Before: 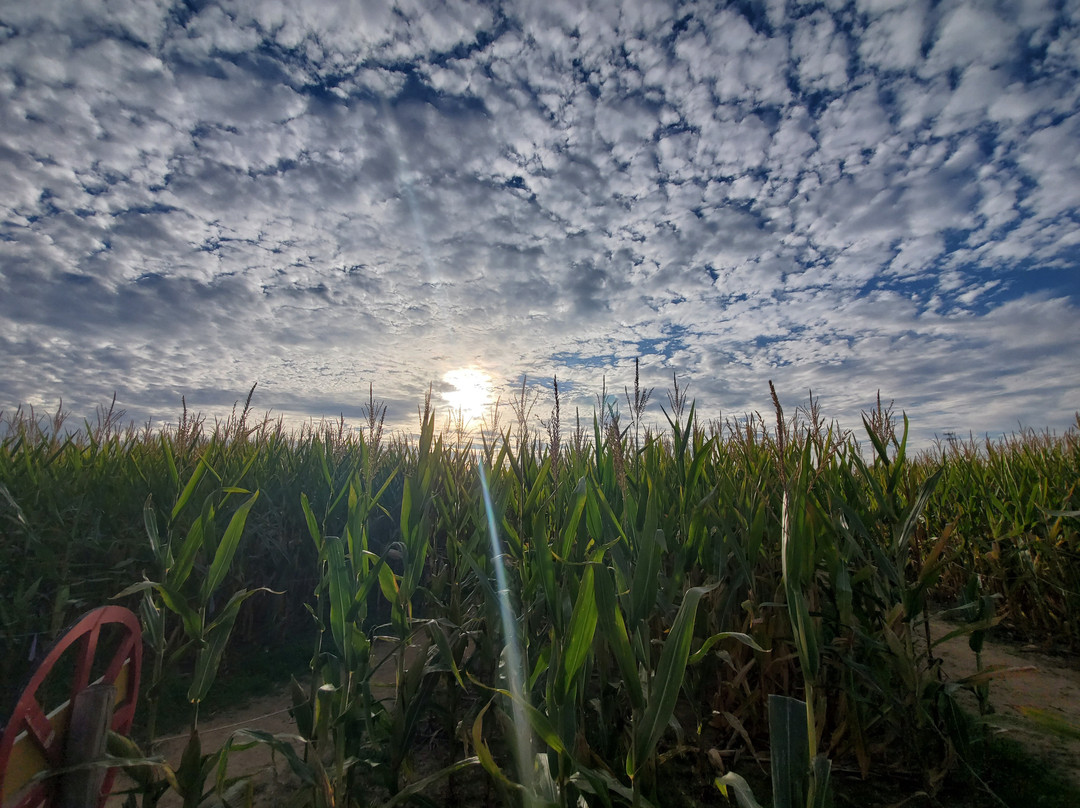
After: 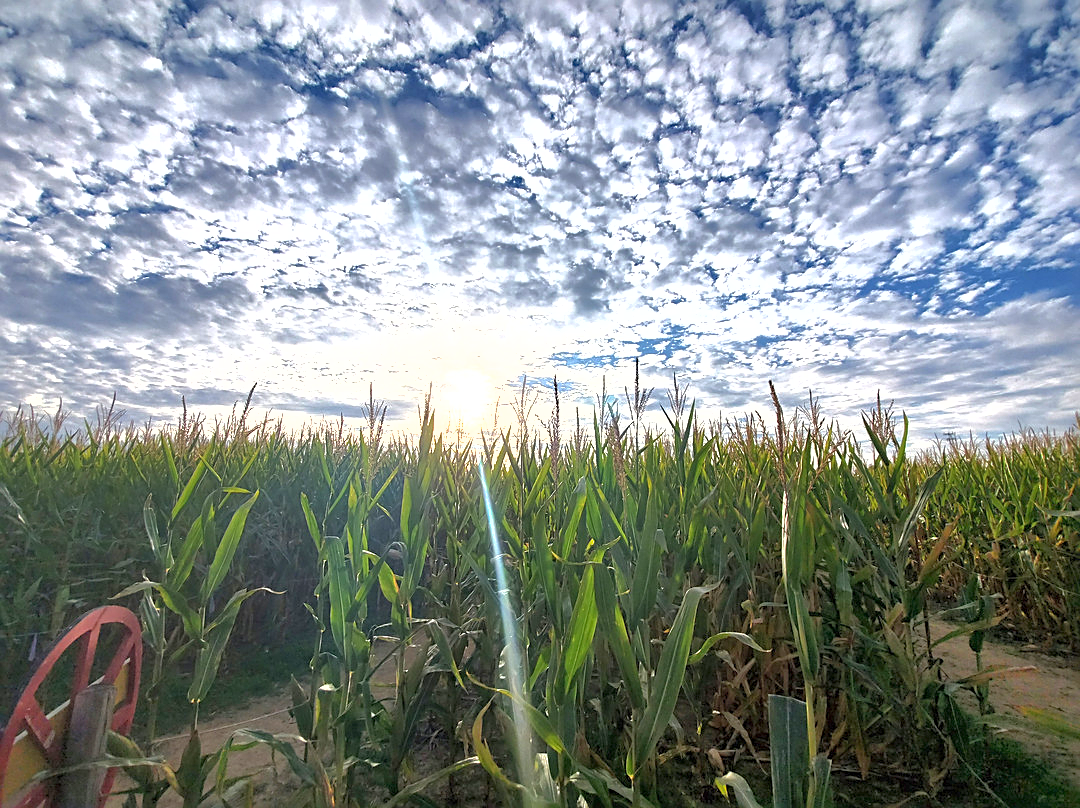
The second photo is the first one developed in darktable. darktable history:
sharpen: on, module defaults
exposure: black level correction 0, exposure 1.463 EV, compensate highlight preservation false
shadows and highlights: on, module defaults
